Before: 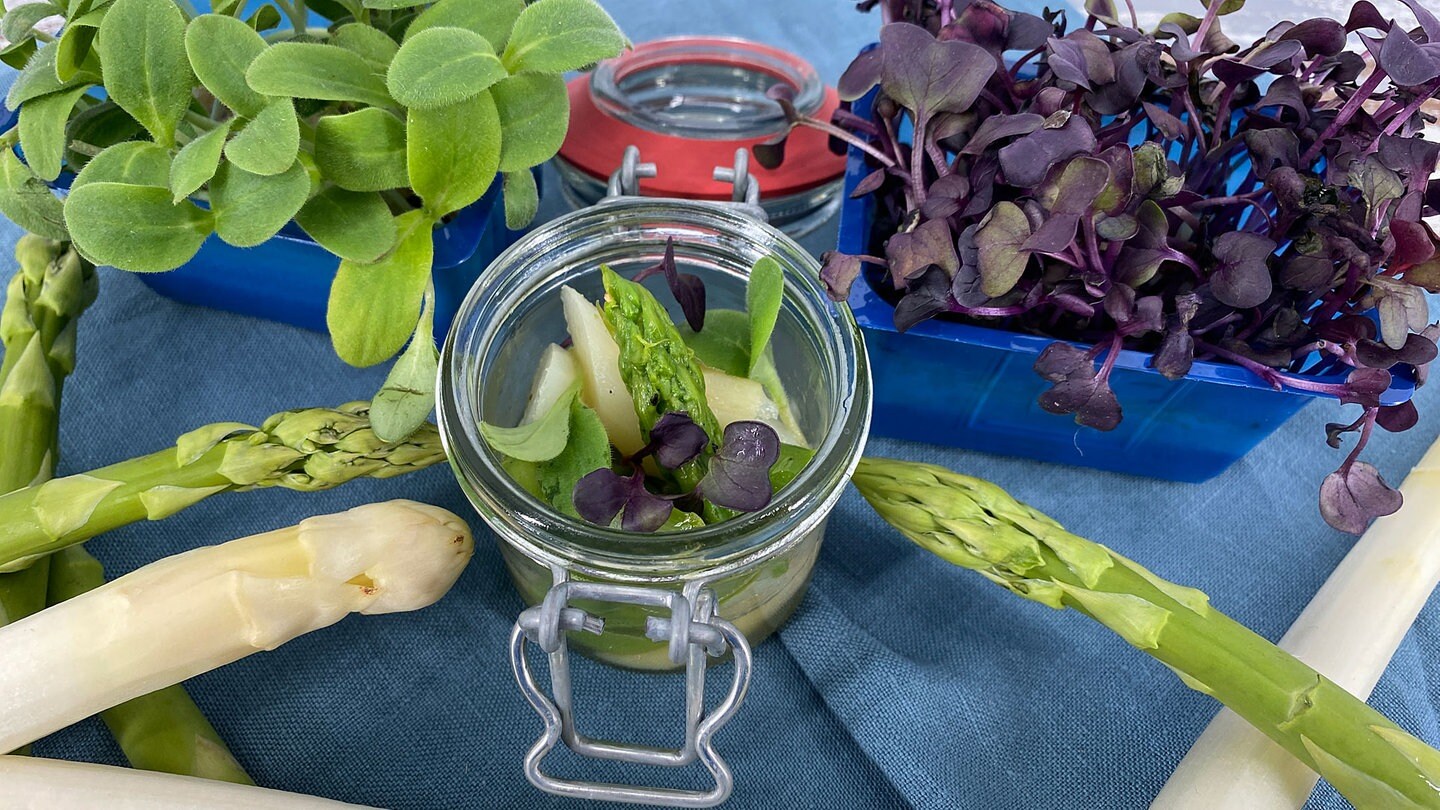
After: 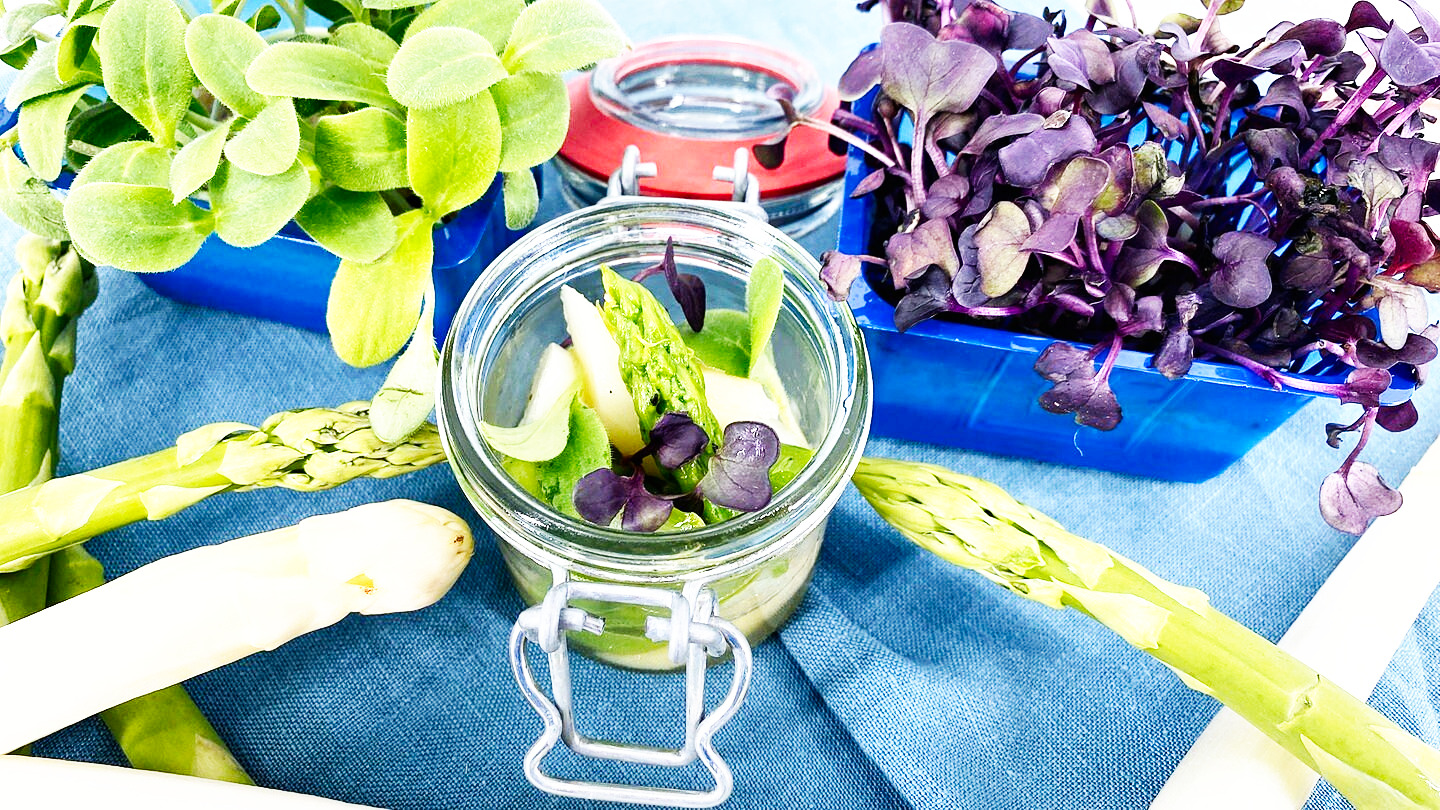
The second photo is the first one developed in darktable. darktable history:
shadows and highlights: radius 125.46, shadows 30.51, highlights -30.51, low approximation 0.01, soften with gaussian
base curve: curves: ch0 [(0, 0) (0.007, 0.004) (0.027, 0.03) (0.046, 0.07) (0.207, 0.54) (0.442, 0.872) (0.673, 0.972) (1, 1)], preserve colors none
exposure: exposure 0.636 EV, compensate highlight preservation false
